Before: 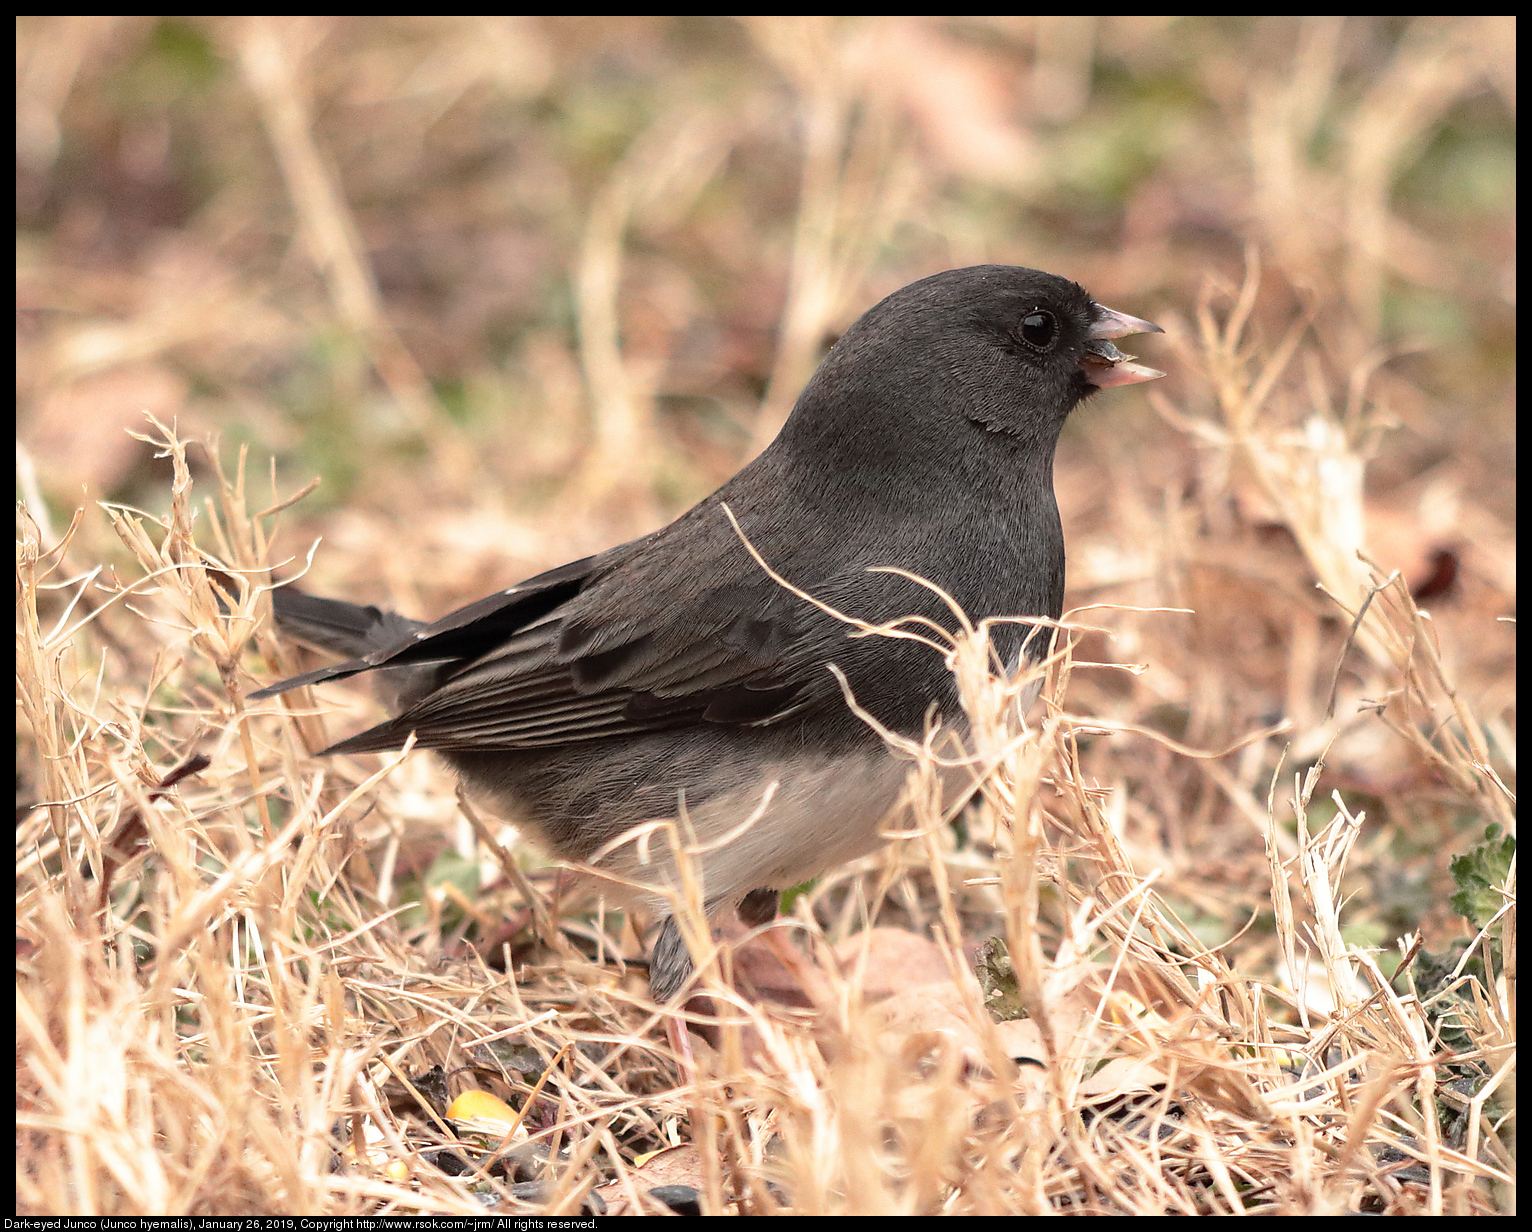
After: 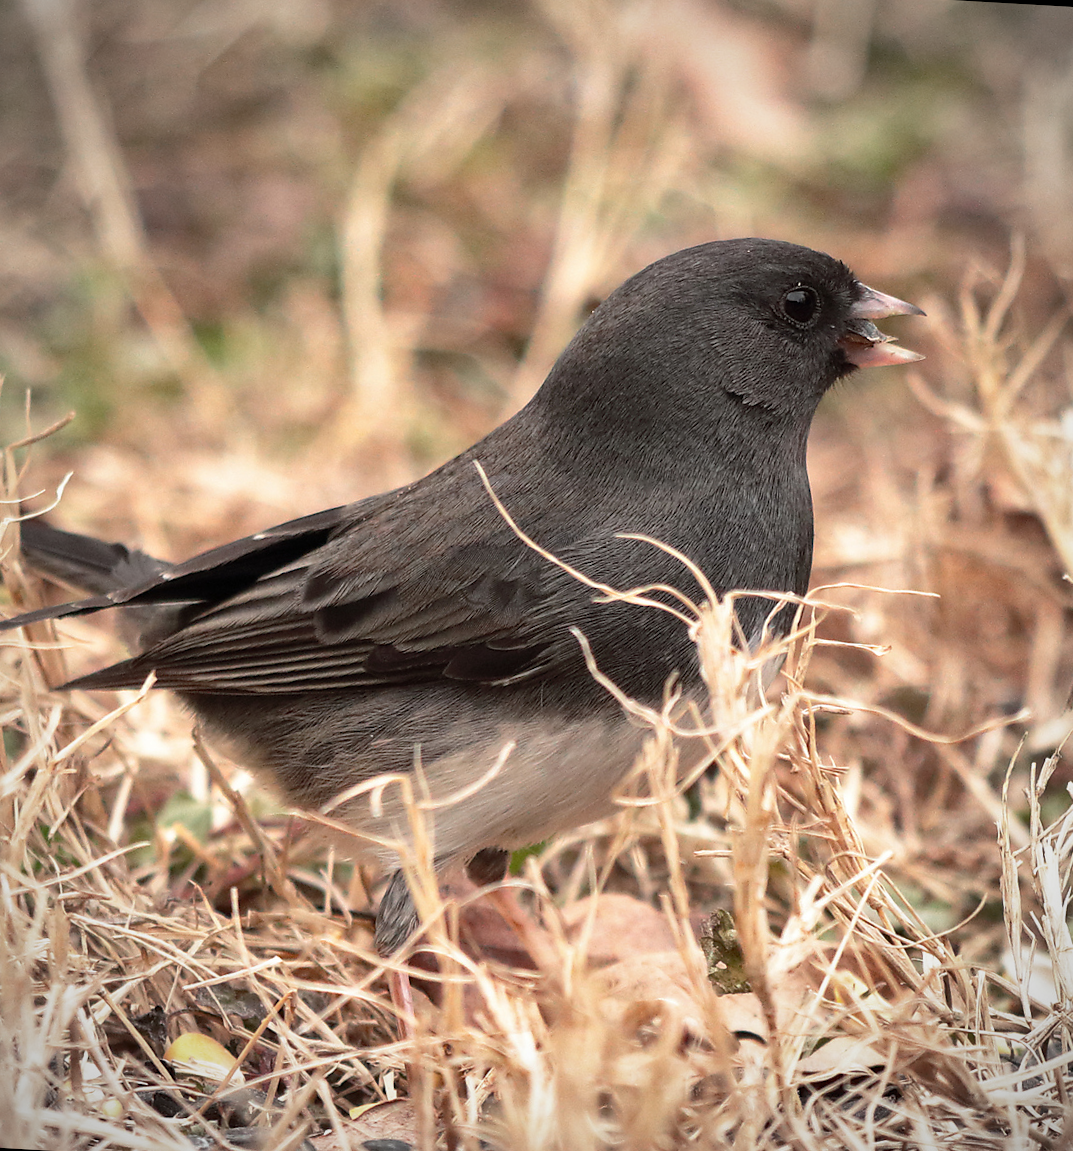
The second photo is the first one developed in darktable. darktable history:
vignetting: unbound false
shadows and highlights: low approximation 0.01, soften with gaussian
crop and rotate: angle -3.27°, left 14.277%, top 0.035%, right 10.772%, bottom 0.016%
